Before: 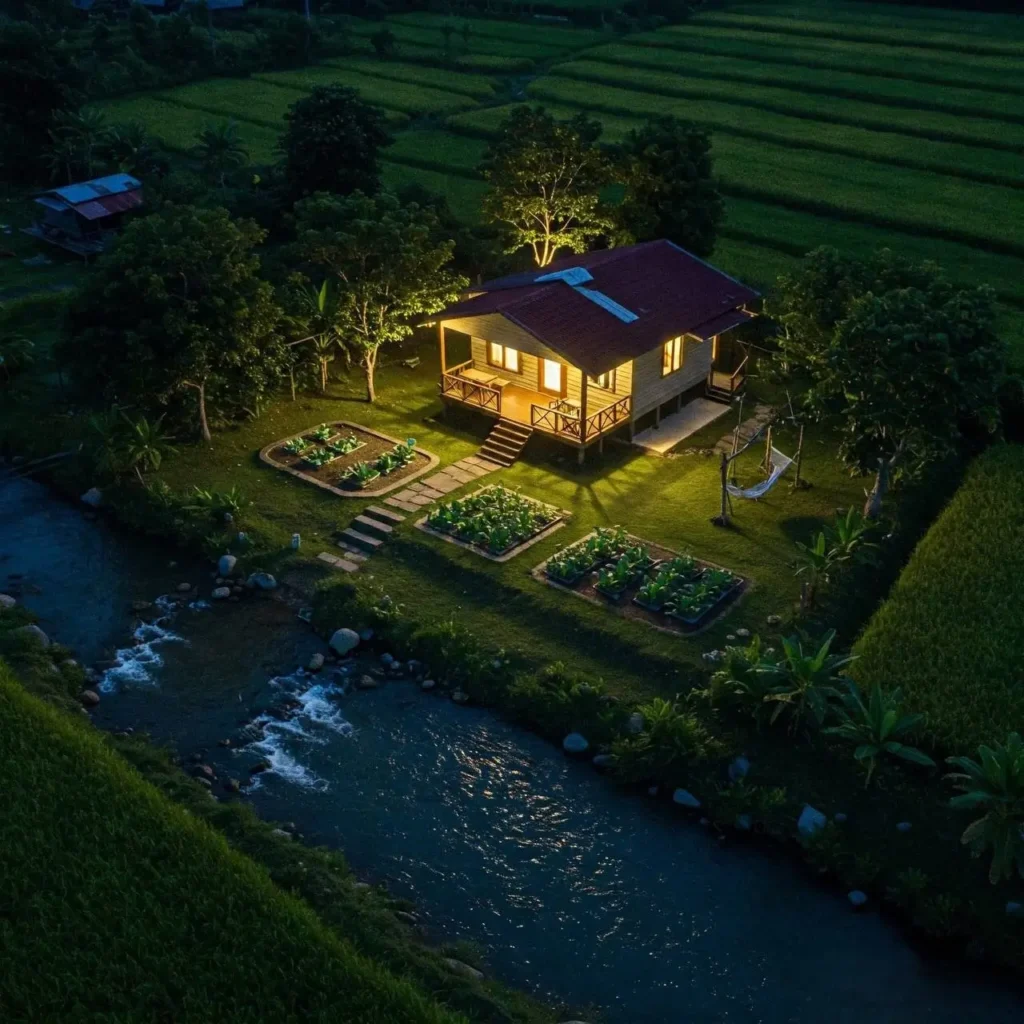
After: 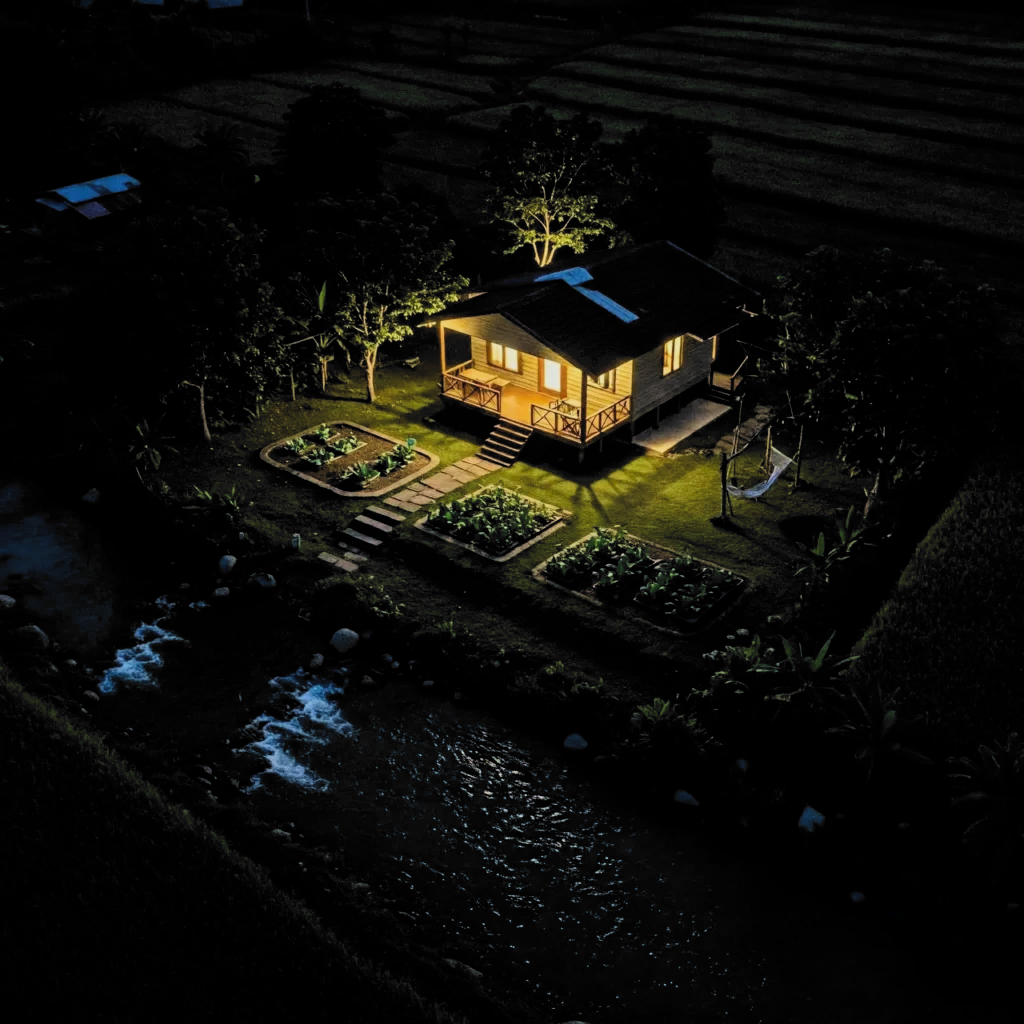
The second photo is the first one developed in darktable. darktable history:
filmic rgb: black relative exposure -5.03 EV, white relative exposure 3.96 EV, hardness 2.88, contrast 1.299, highlights saturation mix -29.95%, color science v6 (2022)
